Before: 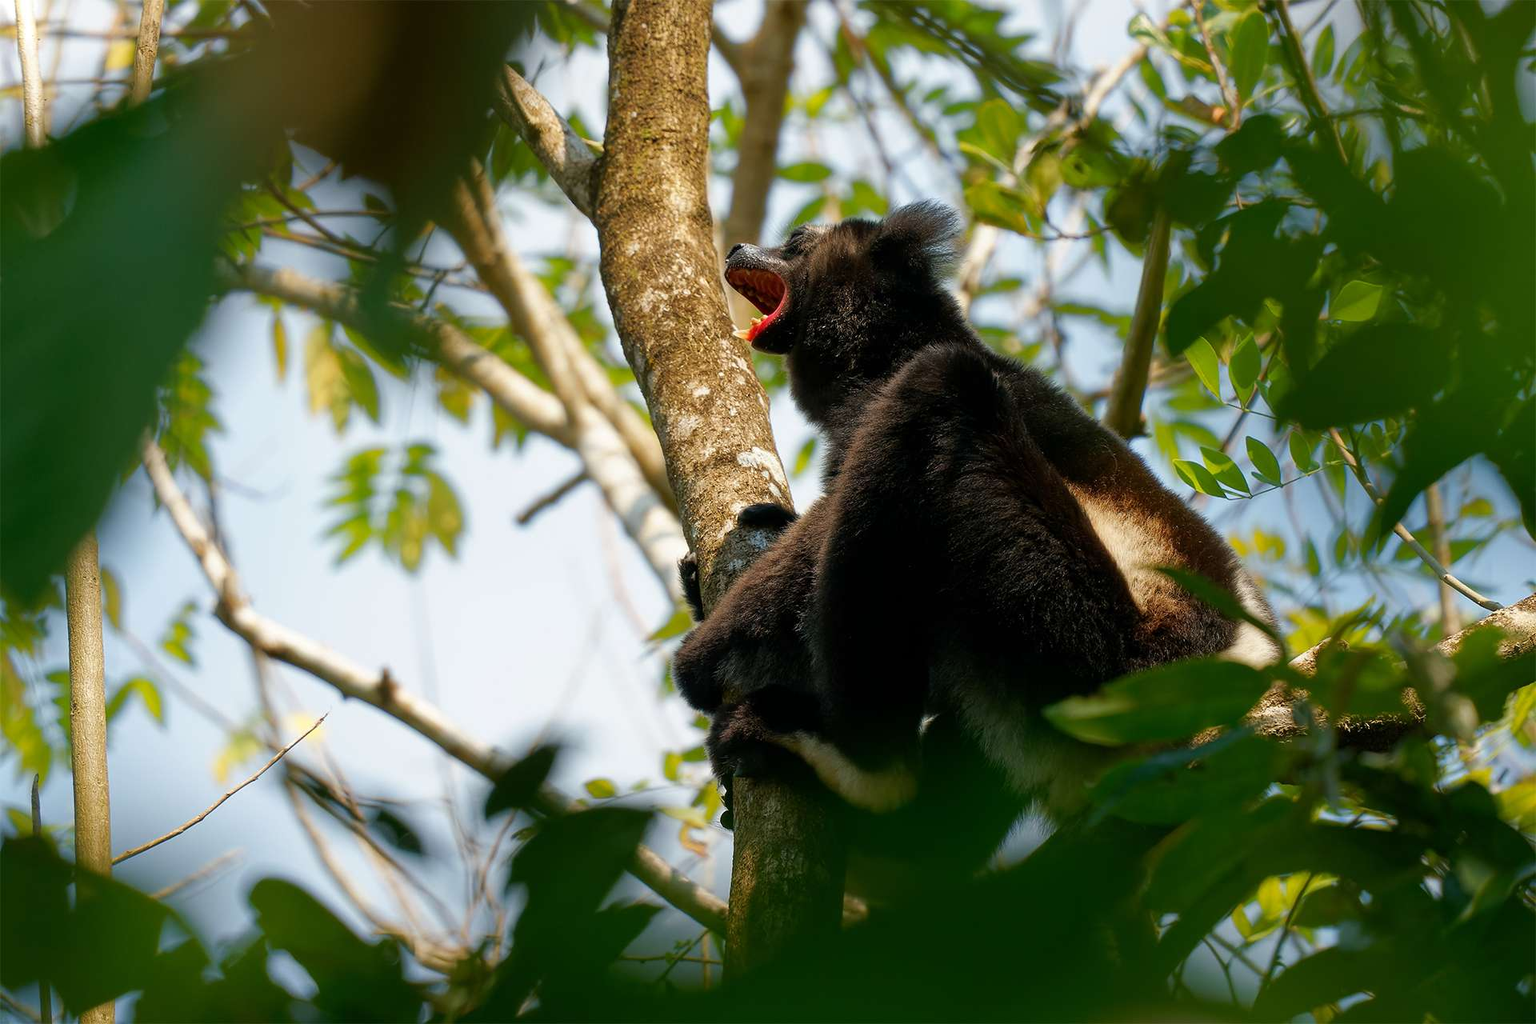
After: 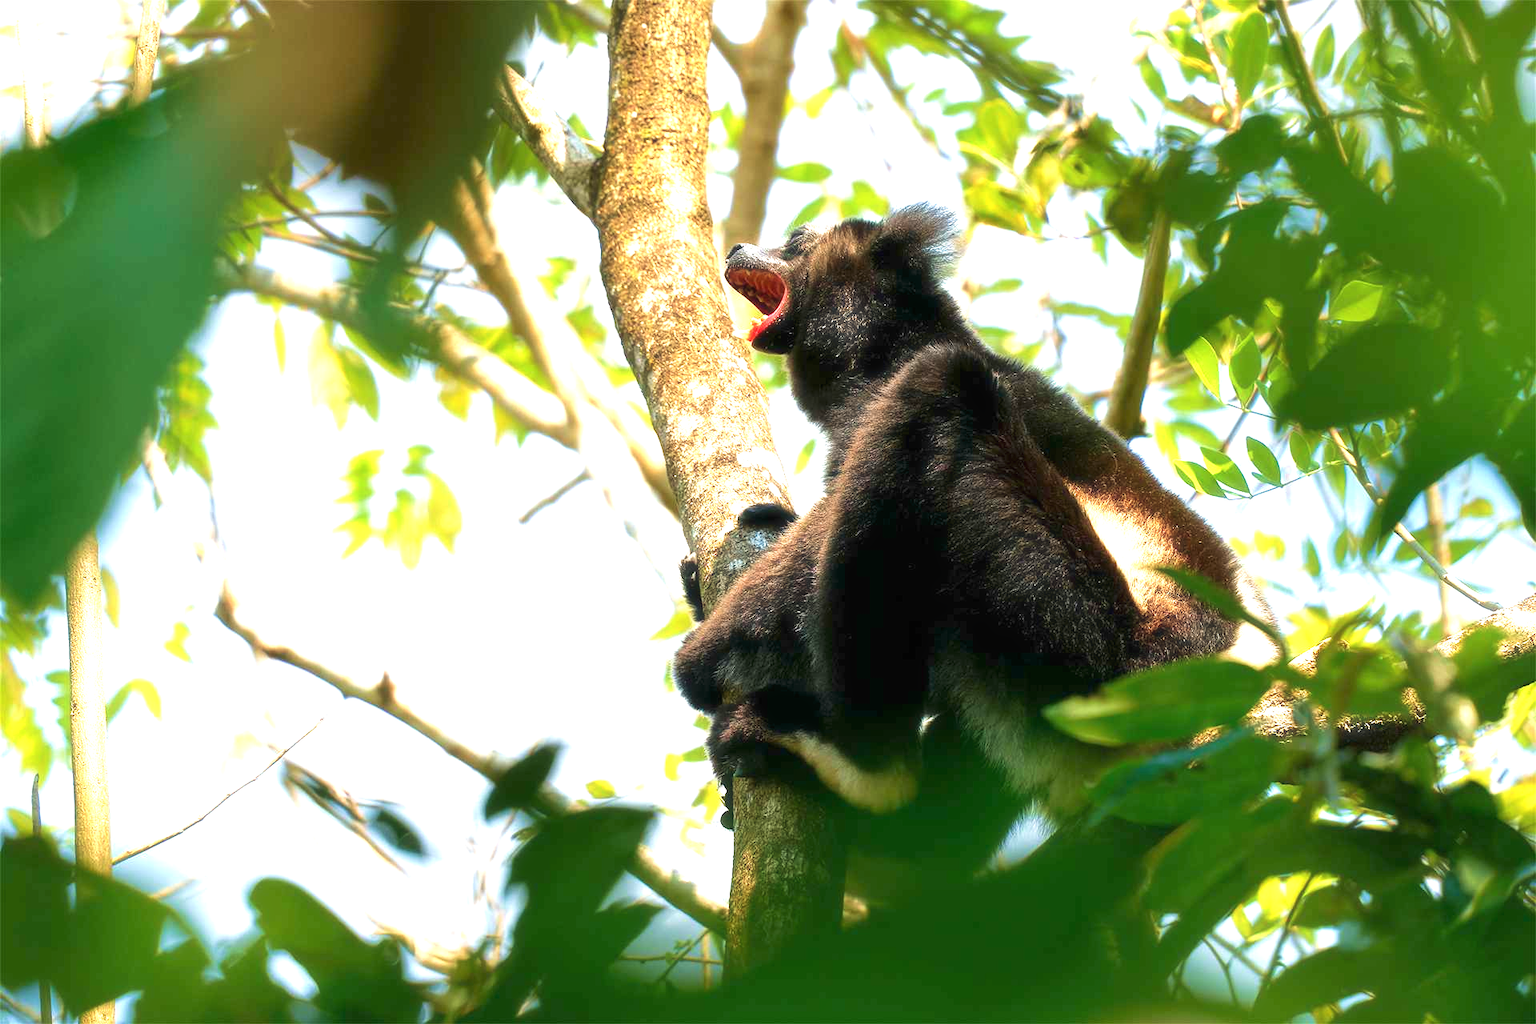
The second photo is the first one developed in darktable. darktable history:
velvia: on, module defaults
haze removal: strength -0.101, compatibility mode true, adaptive false
exposure: black level correction 0, exposure 1.739 EV, compensate highlight preservation false
